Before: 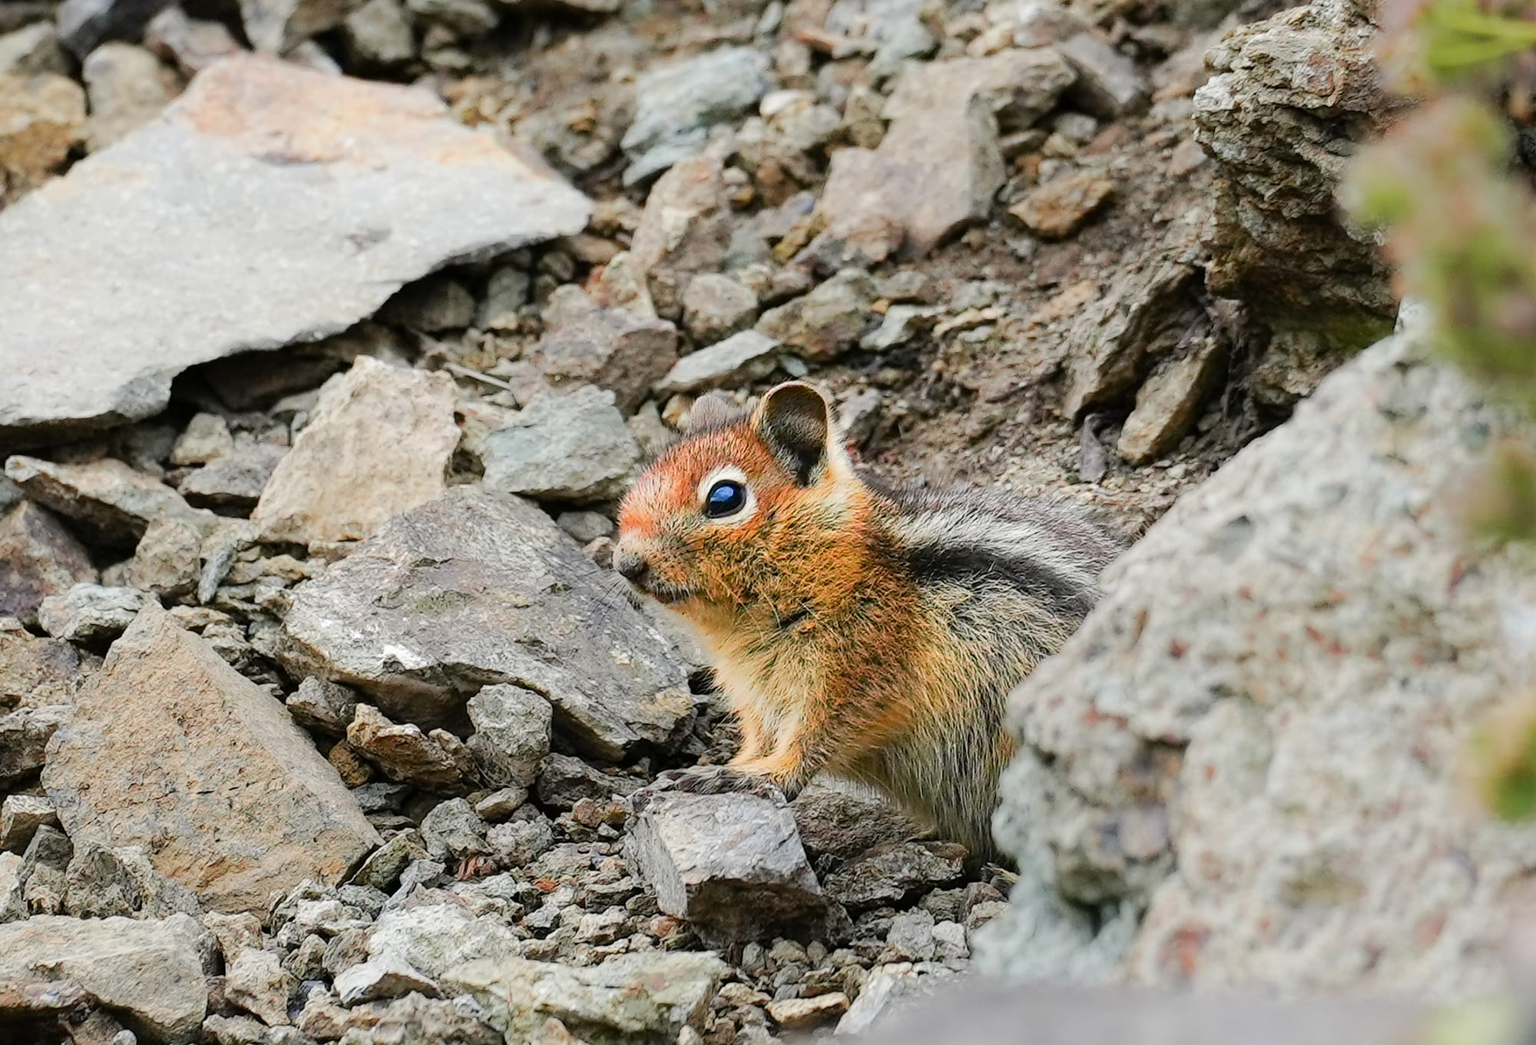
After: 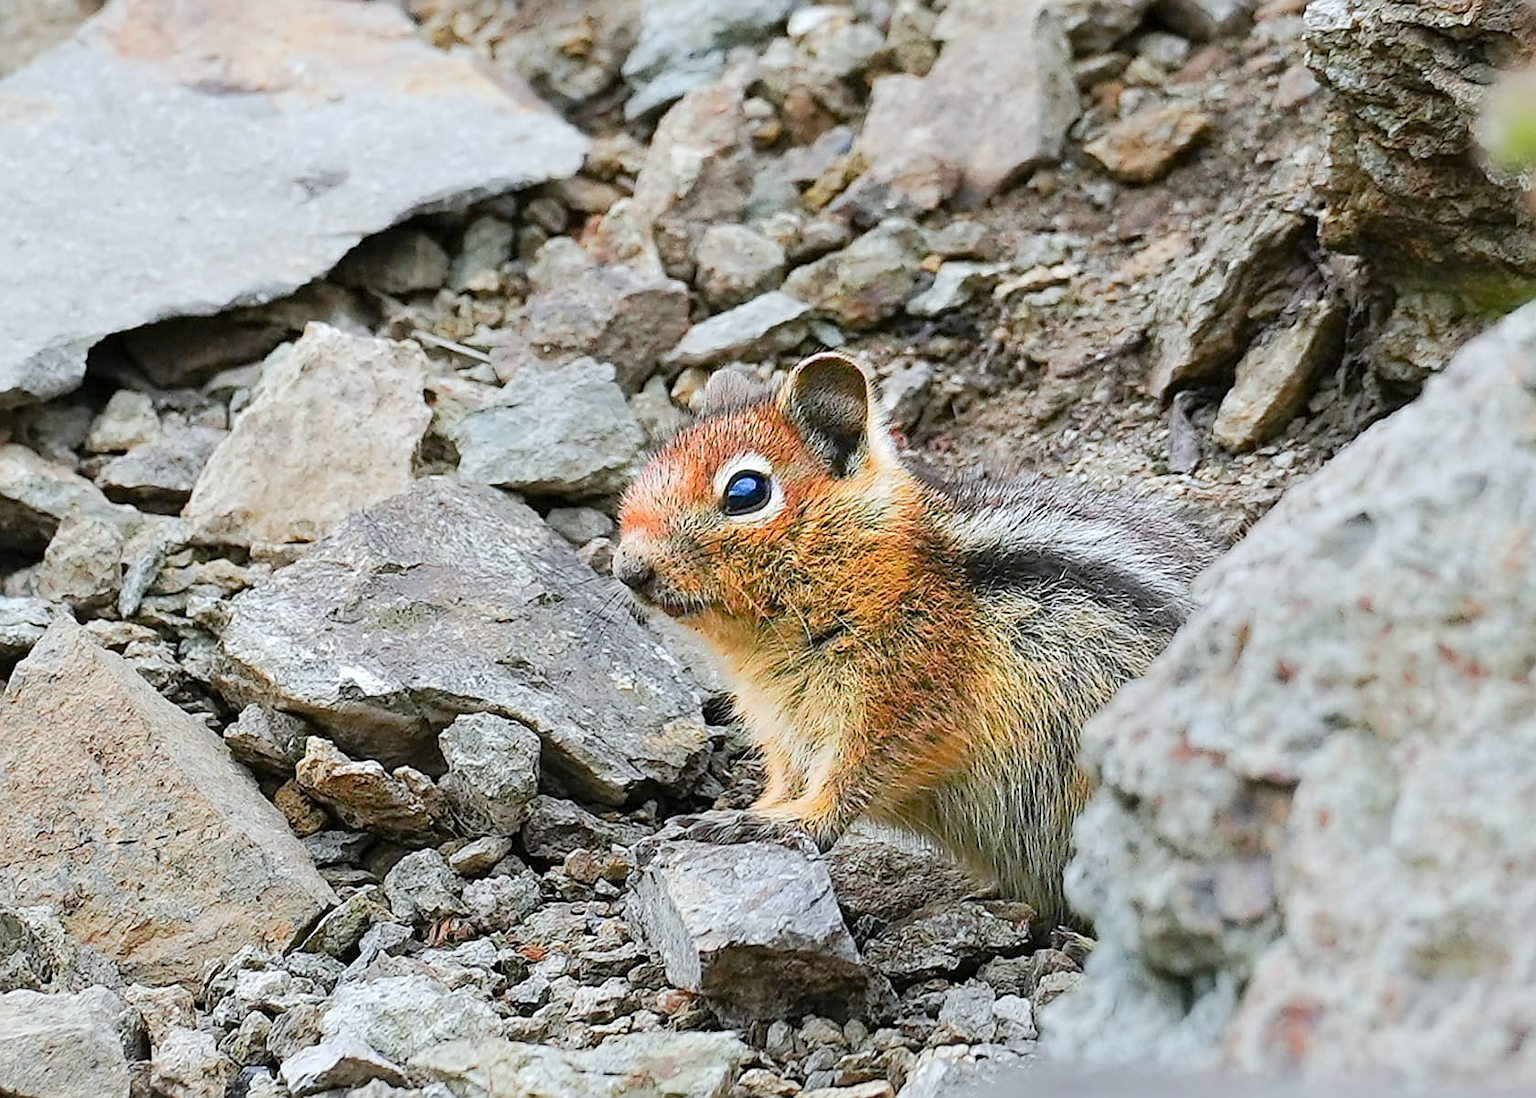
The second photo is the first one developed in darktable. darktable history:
sharpen: on, module defaults
crop: left 6.446%, top 8.188%, right 9.538%, bottom 3.548%
tone equalizer: -8 EV 1 EV, -7 EV 1 EV, -6 EV 1 EV, -5 EV 1 EV, -4 EV 1 EV, -3 EV 0.75 EV, -2 EV 0.5 EV, -1 EV 0.25 EV
white balance: red 0.967, blue 1.049
